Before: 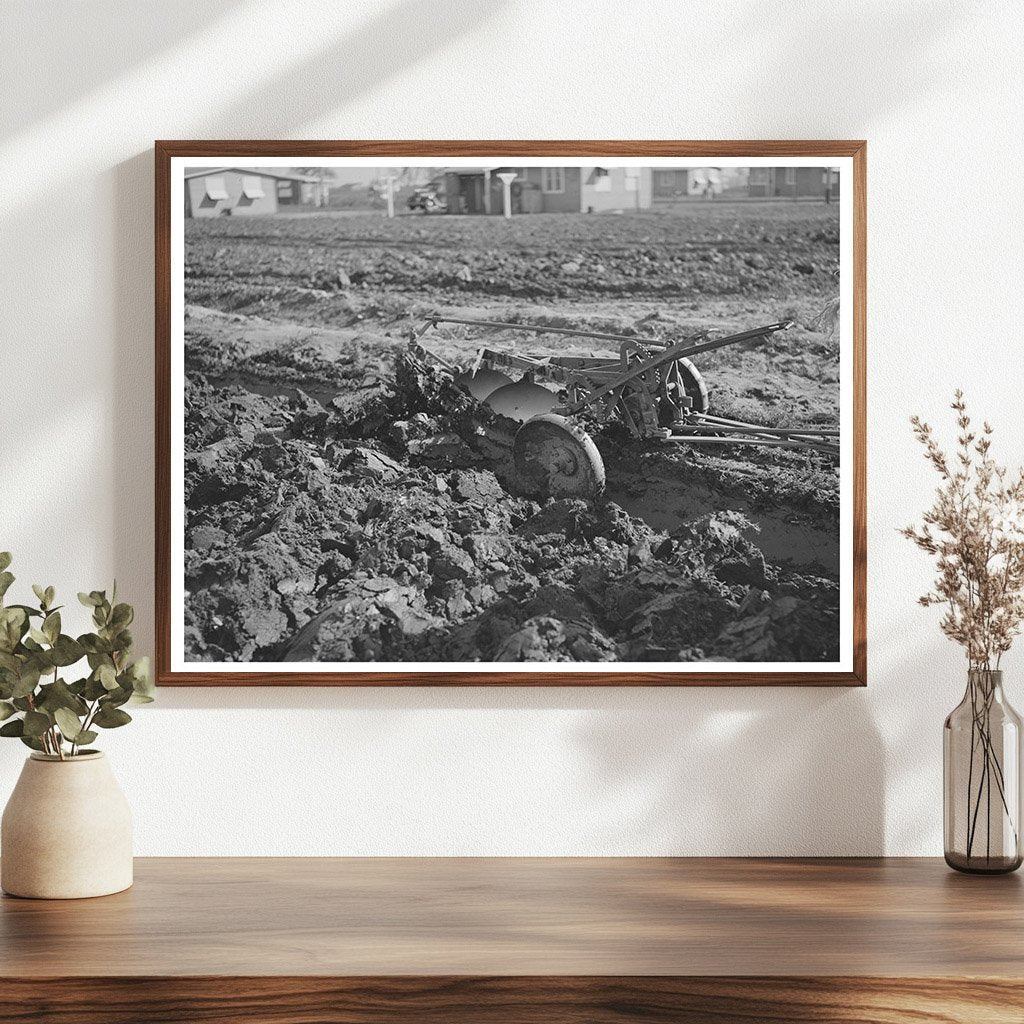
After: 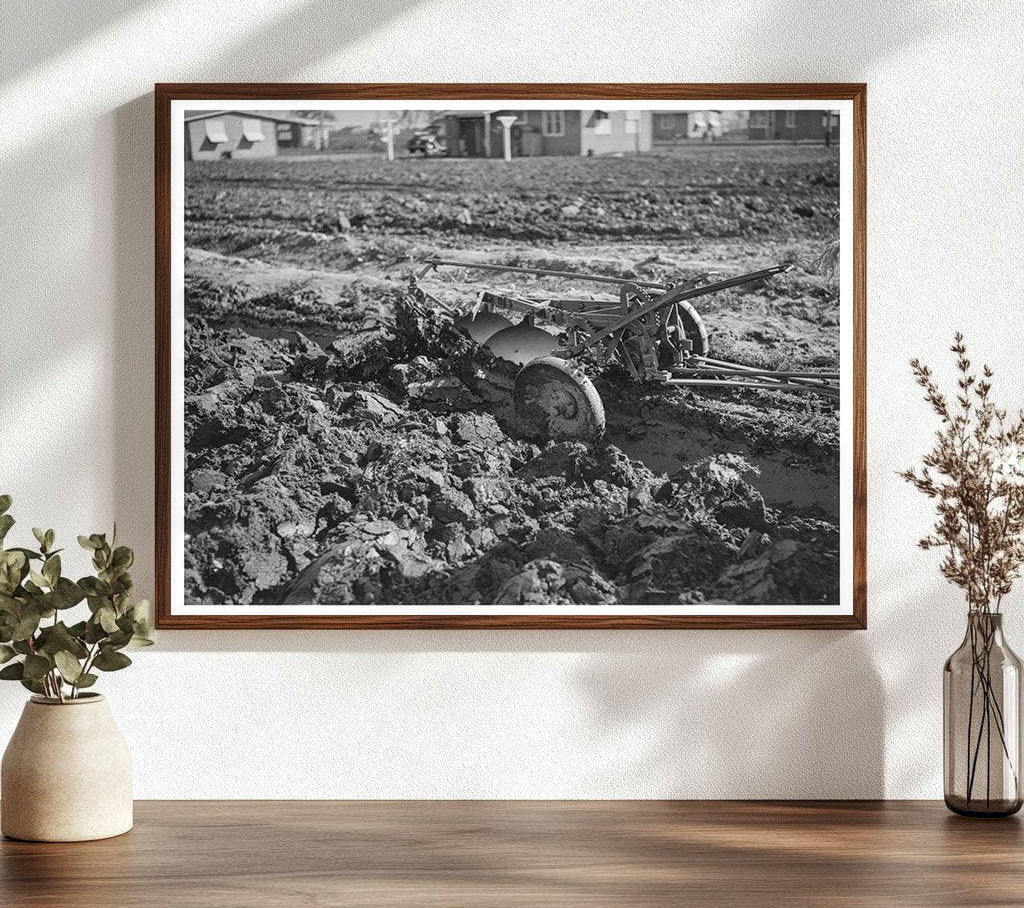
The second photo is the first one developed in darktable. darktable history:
crop and rotate: top 5.582%, bottom 5.732%
shadows and highlights: soften with gaussian
local contrast: detail 142%
